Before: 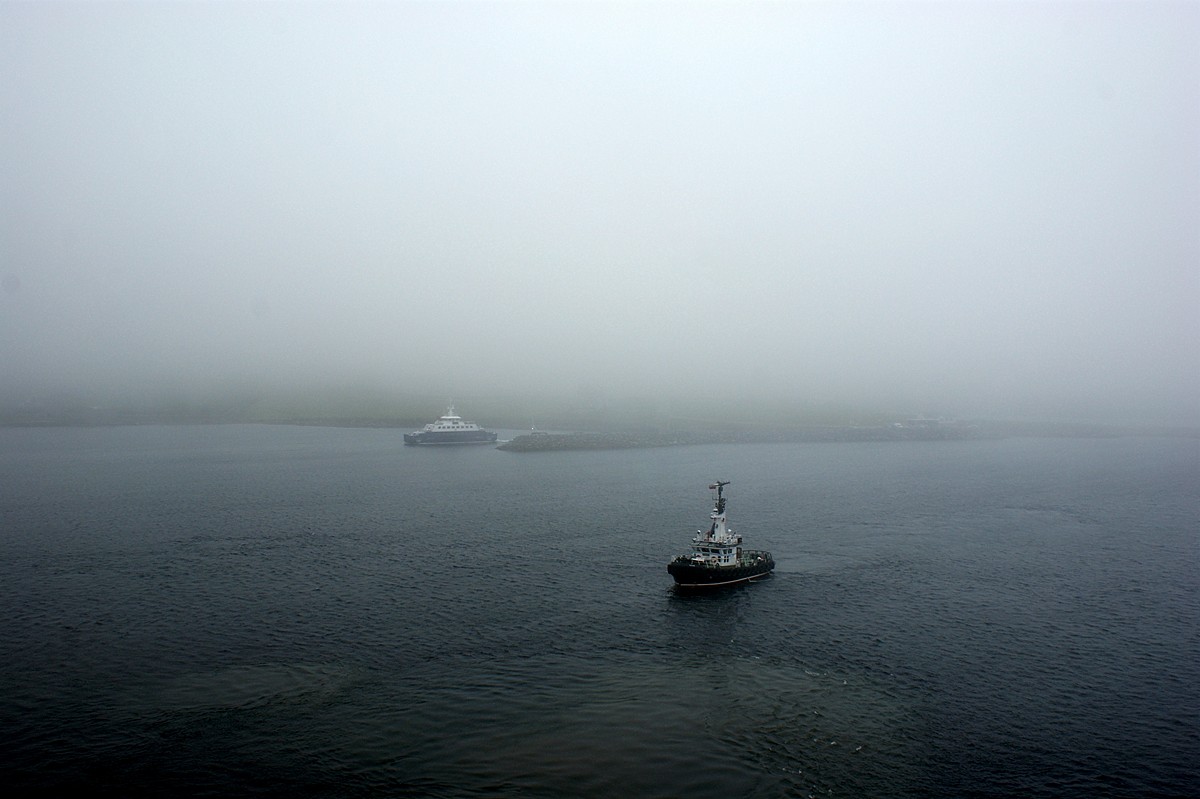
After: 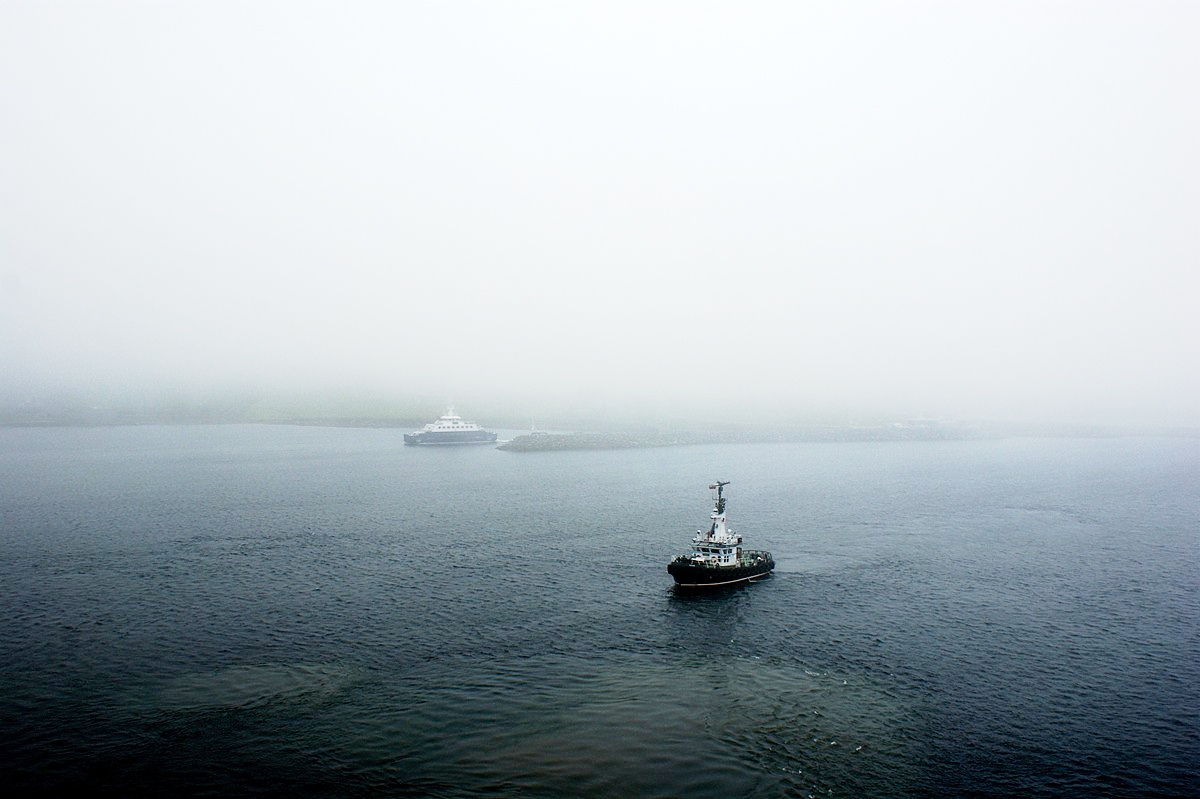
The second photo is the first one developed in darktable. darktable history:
tone curve: curves: ch0 [(0, 0) (0.003, 0.003) (0.011, 0.012) (0.025, 0.028) (0.044, 0.049) (0.069, 0.091) (0.1, 0.144) (0.136, 0.21) (0.177, 0.277) (0.224, 0.352) (0.277, 0.433) (0.335, 0.523) (0.399, 0.613) (0.468, 0.702) (0.543, 0.79) (0.623, 0.867) (0.709, 0.916) (0.801, 0.946) (0.898, 0.972) (1, 1)], preserve colors none
